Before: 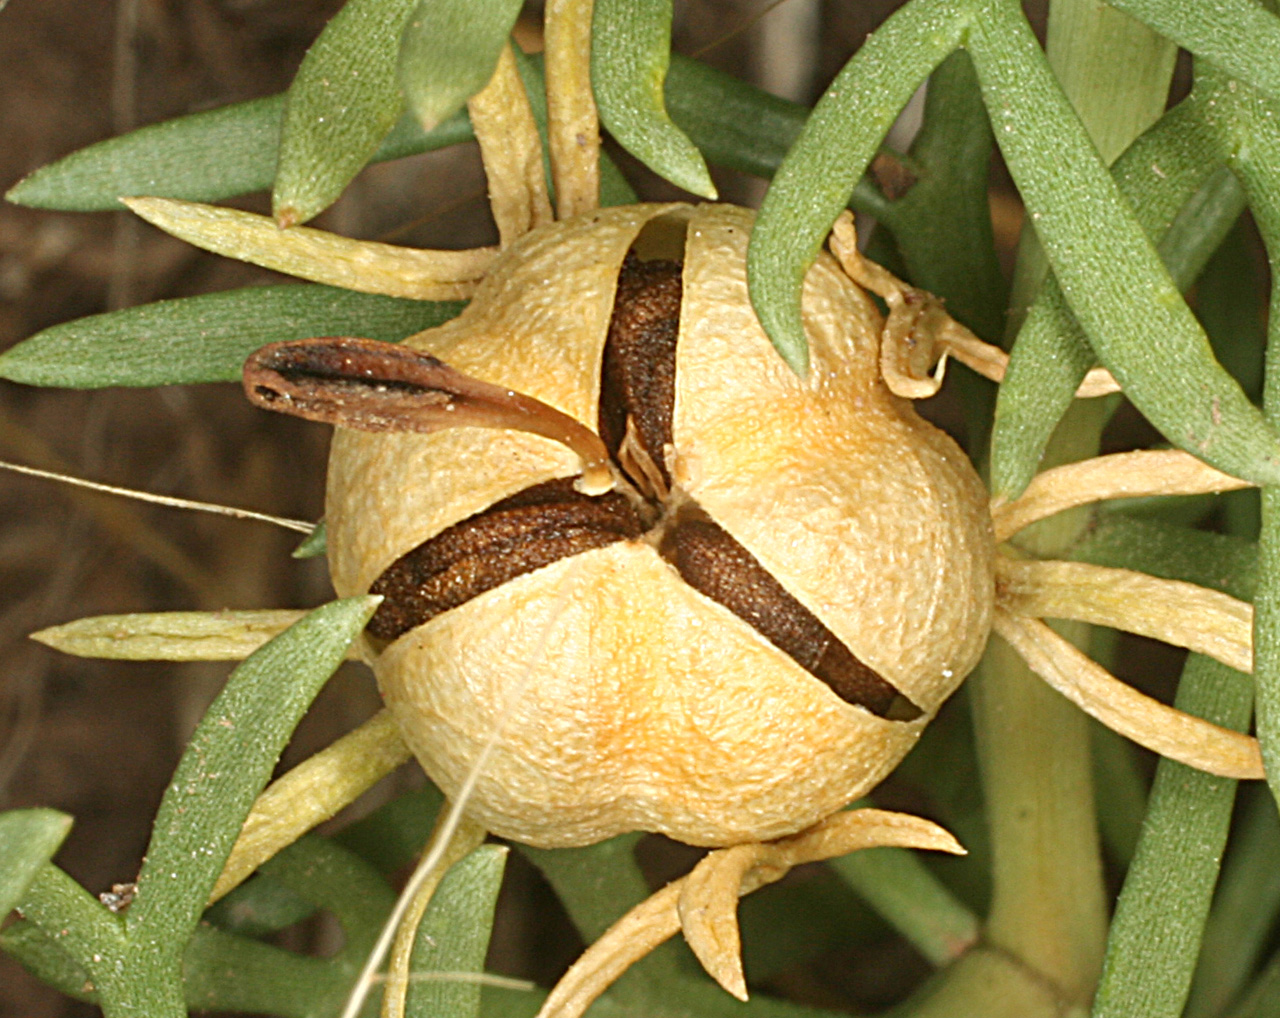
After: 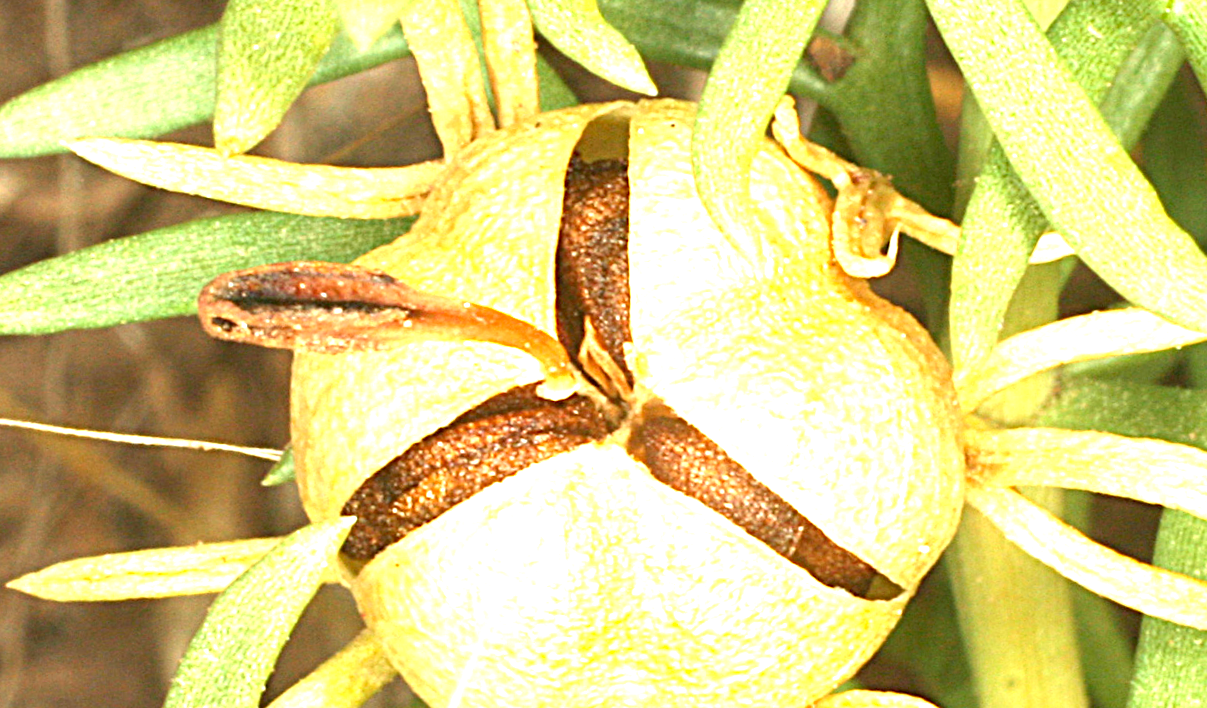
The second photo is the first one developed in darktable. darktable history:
crop: top 5.667%, bottom 17.637%
rotate and perspective: rotation -4.57°, crop left 0.054, crop right 0.944, crop top 0.087, crop bottom 0.914
color correction: saturation 1.1
exposure: black level correction 0.001, exposure 1.822 EV, compensate exposure bias true, compensate highlight preservation false
